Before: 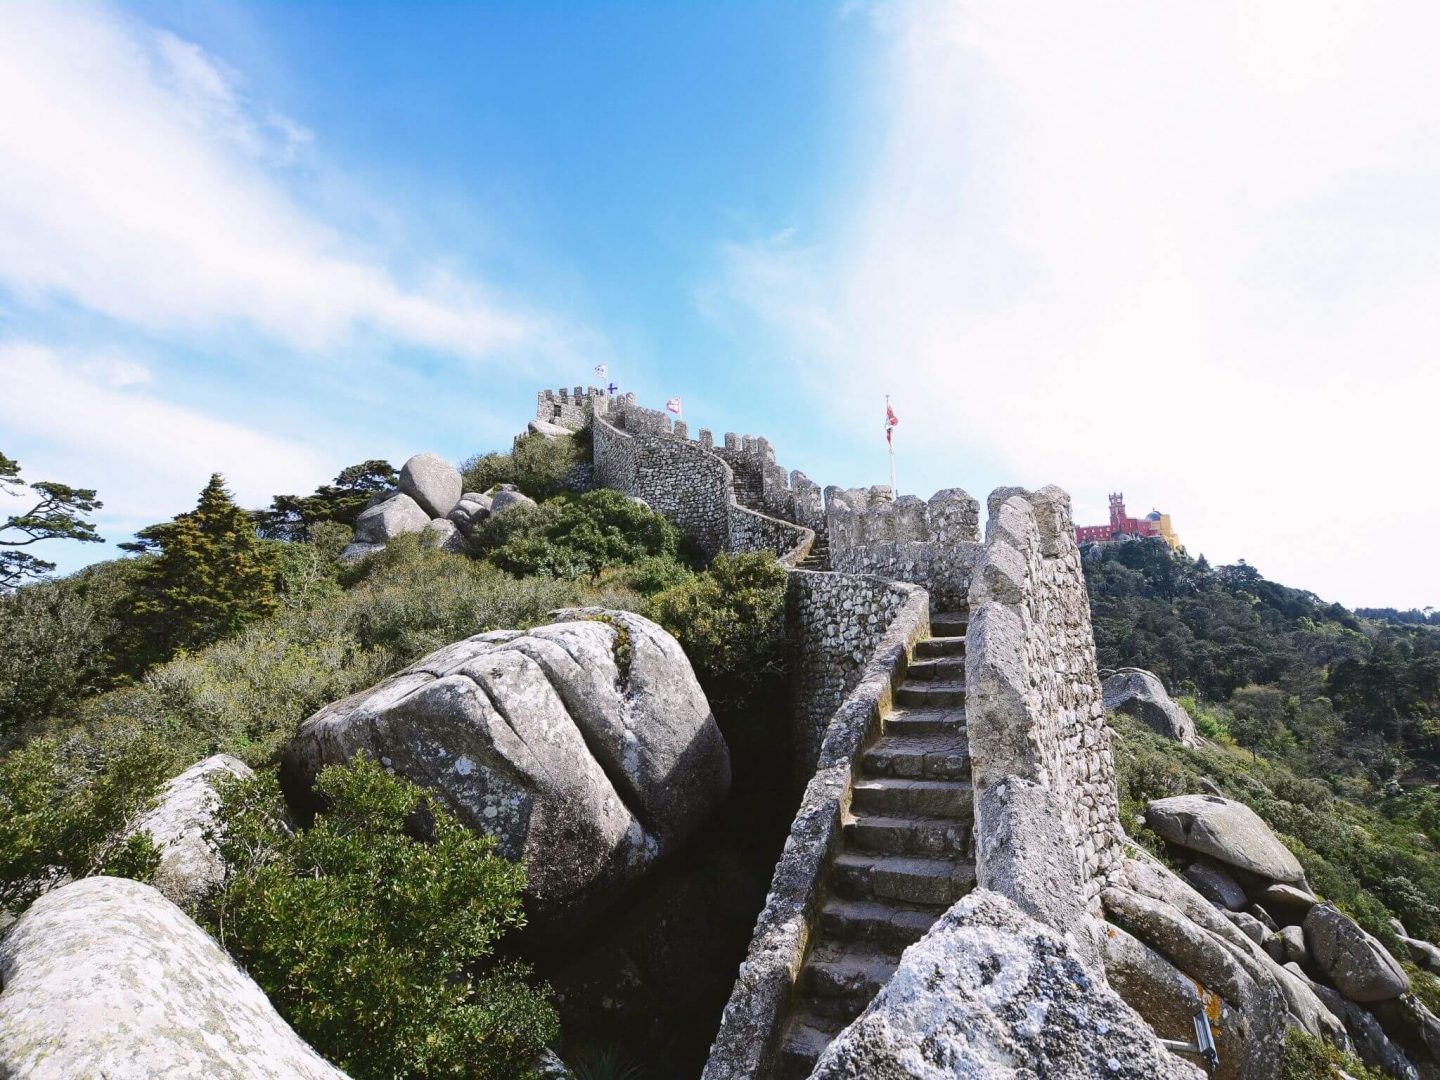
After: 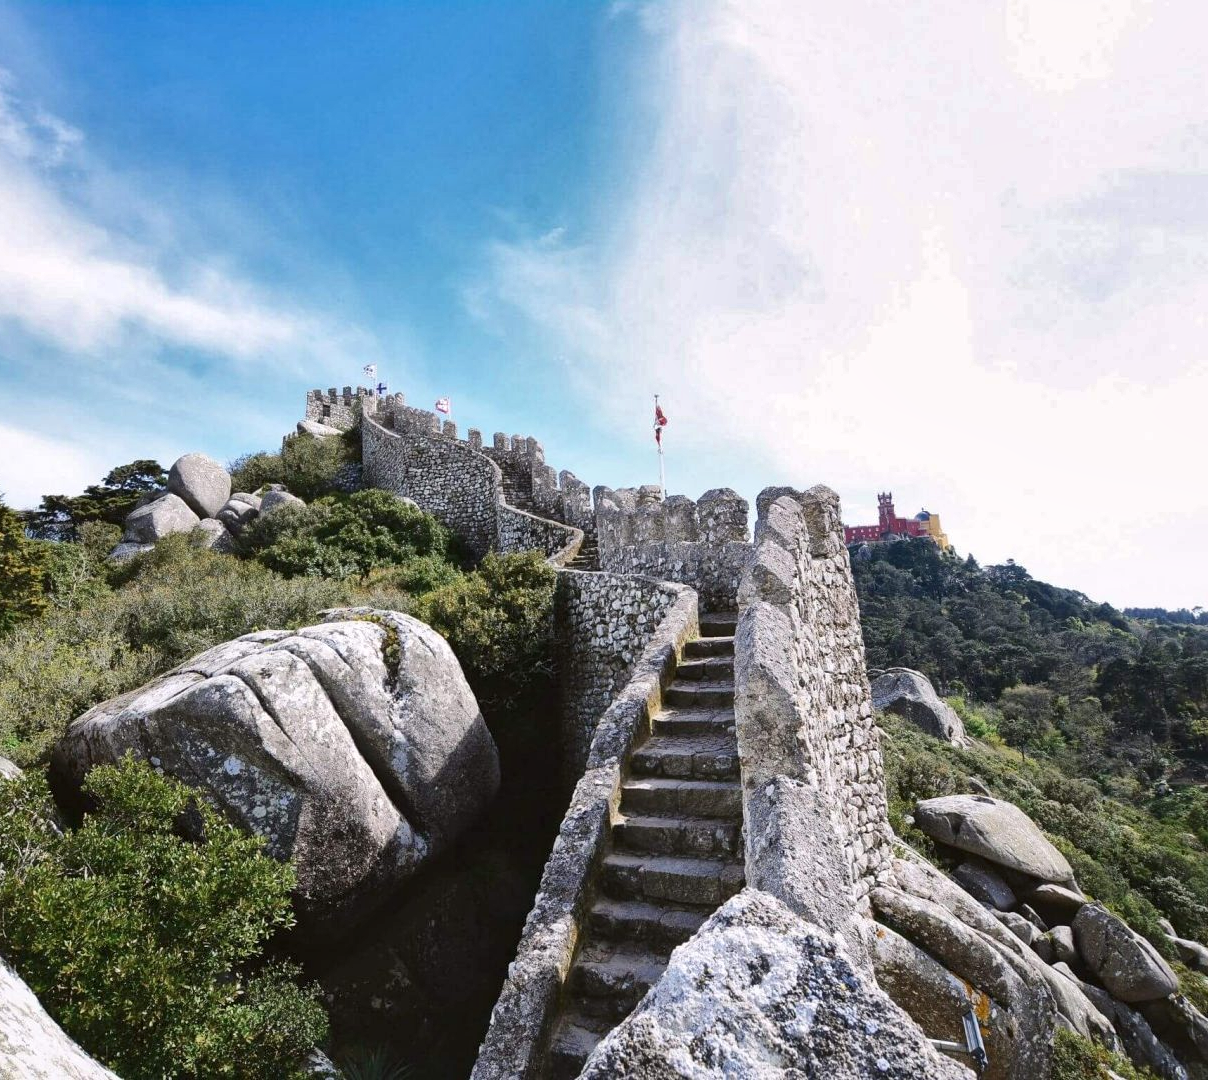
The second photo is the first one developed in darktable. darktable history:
shadows and highlights: radius 105.98, shadows 23.3, highlights -57.39, low approximation 0.01, soften with gaussian
local contrast: mode bilateral grid, contrast 20, coarseness 51, detail 132%, midtone range 0.2
crop: left 16.109%
